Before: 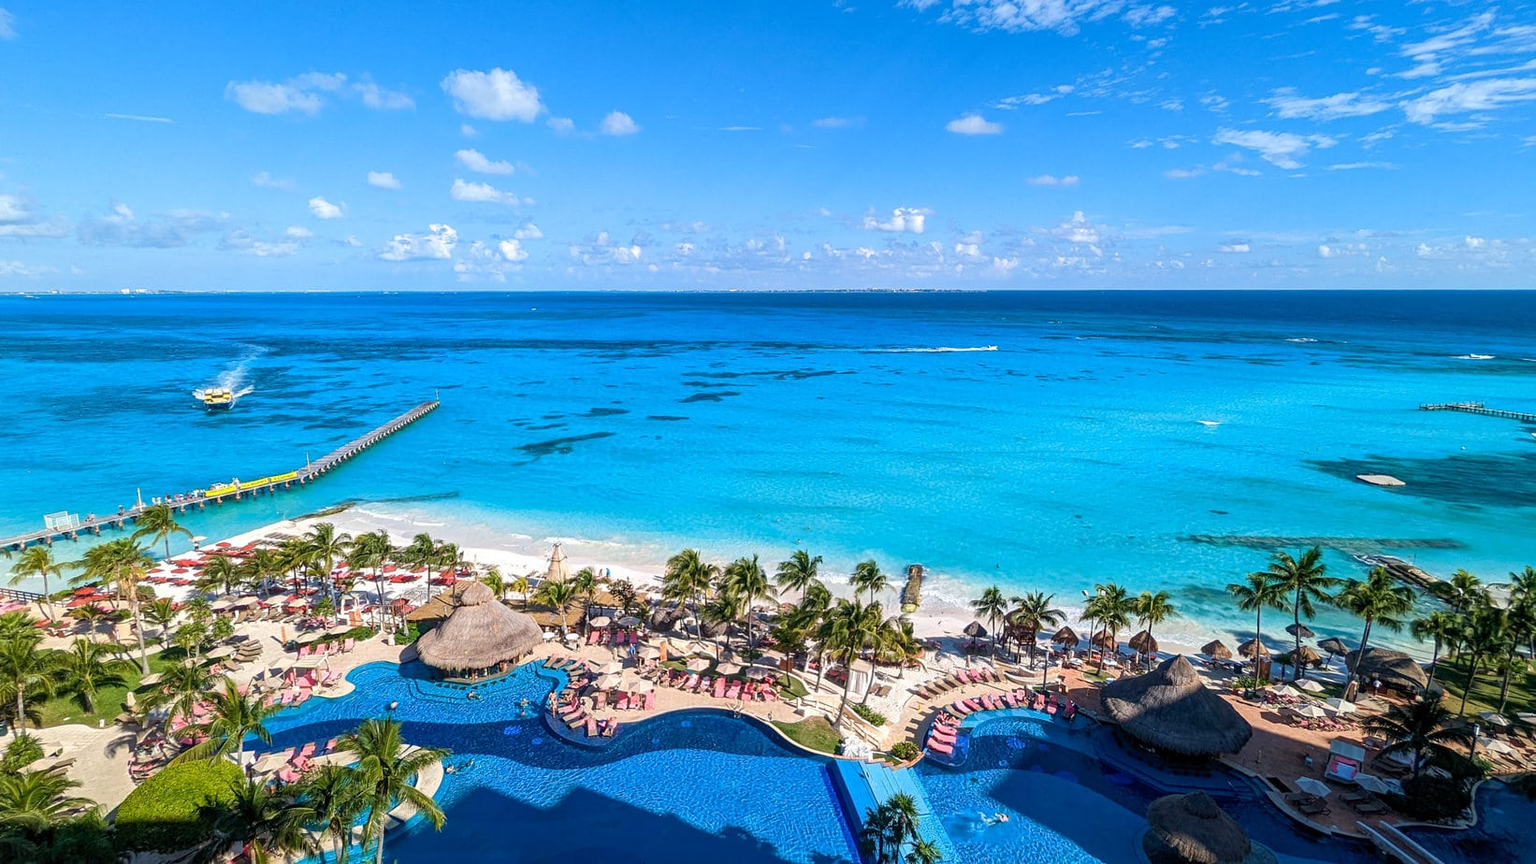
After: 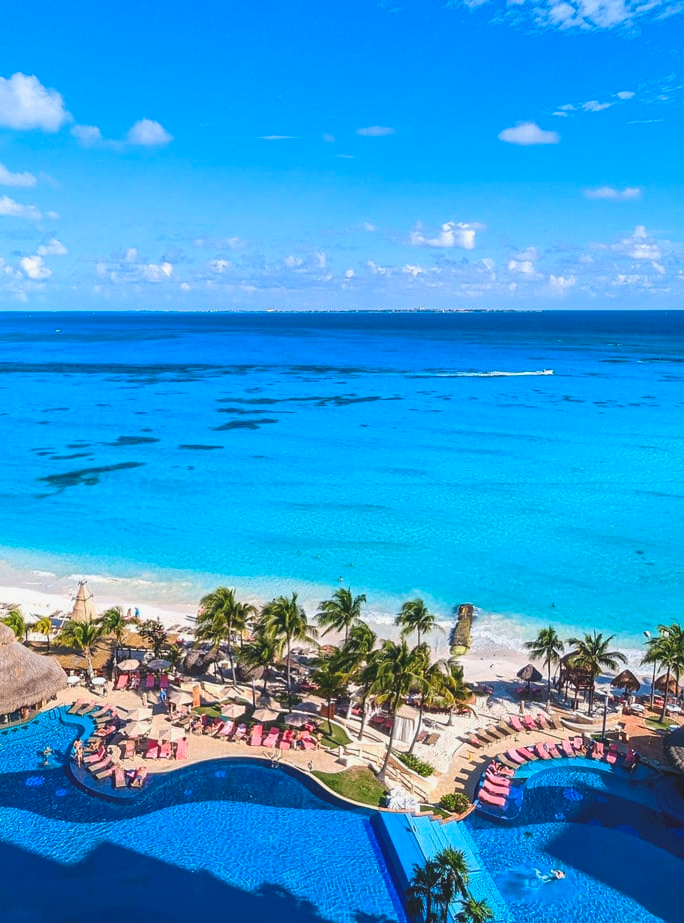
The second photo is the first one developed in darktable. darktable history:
contrast brightness saturation: contrast 0.091, saturation 0.278
crop: left 31.277%, right 27.017%
exposure: black level correction -0.015, exposure -0.13 EV, compensate highlight preservation false
